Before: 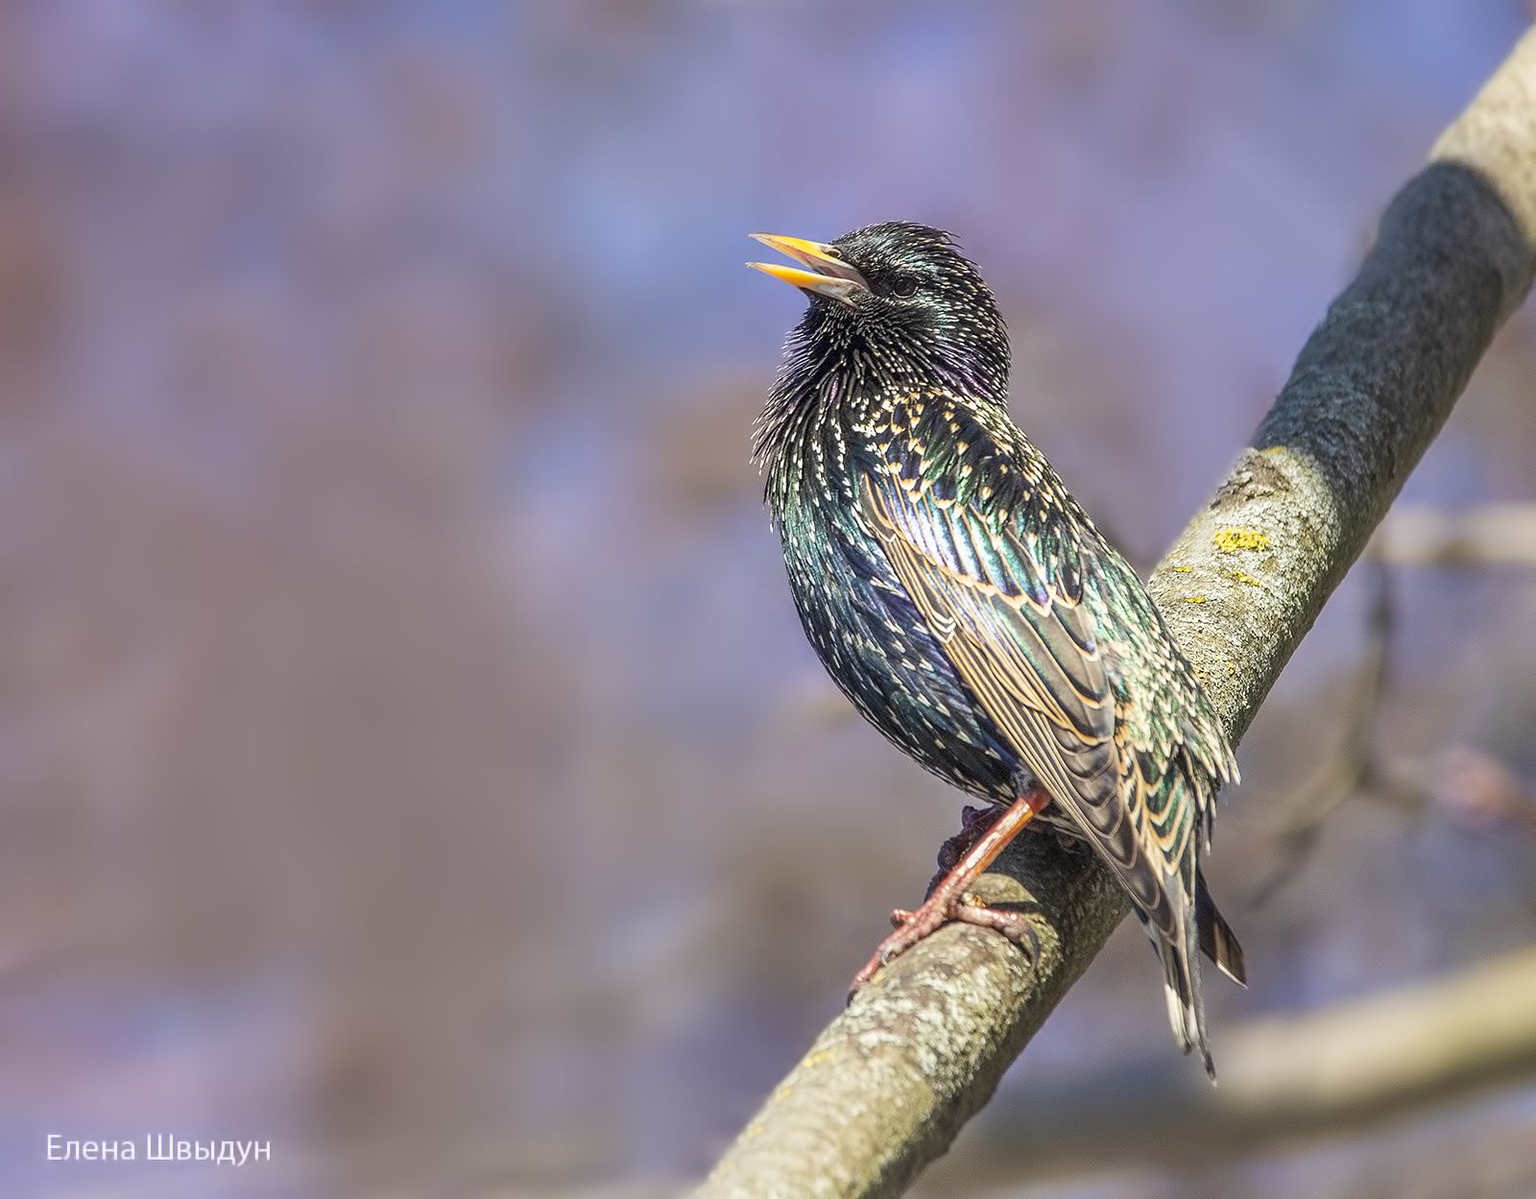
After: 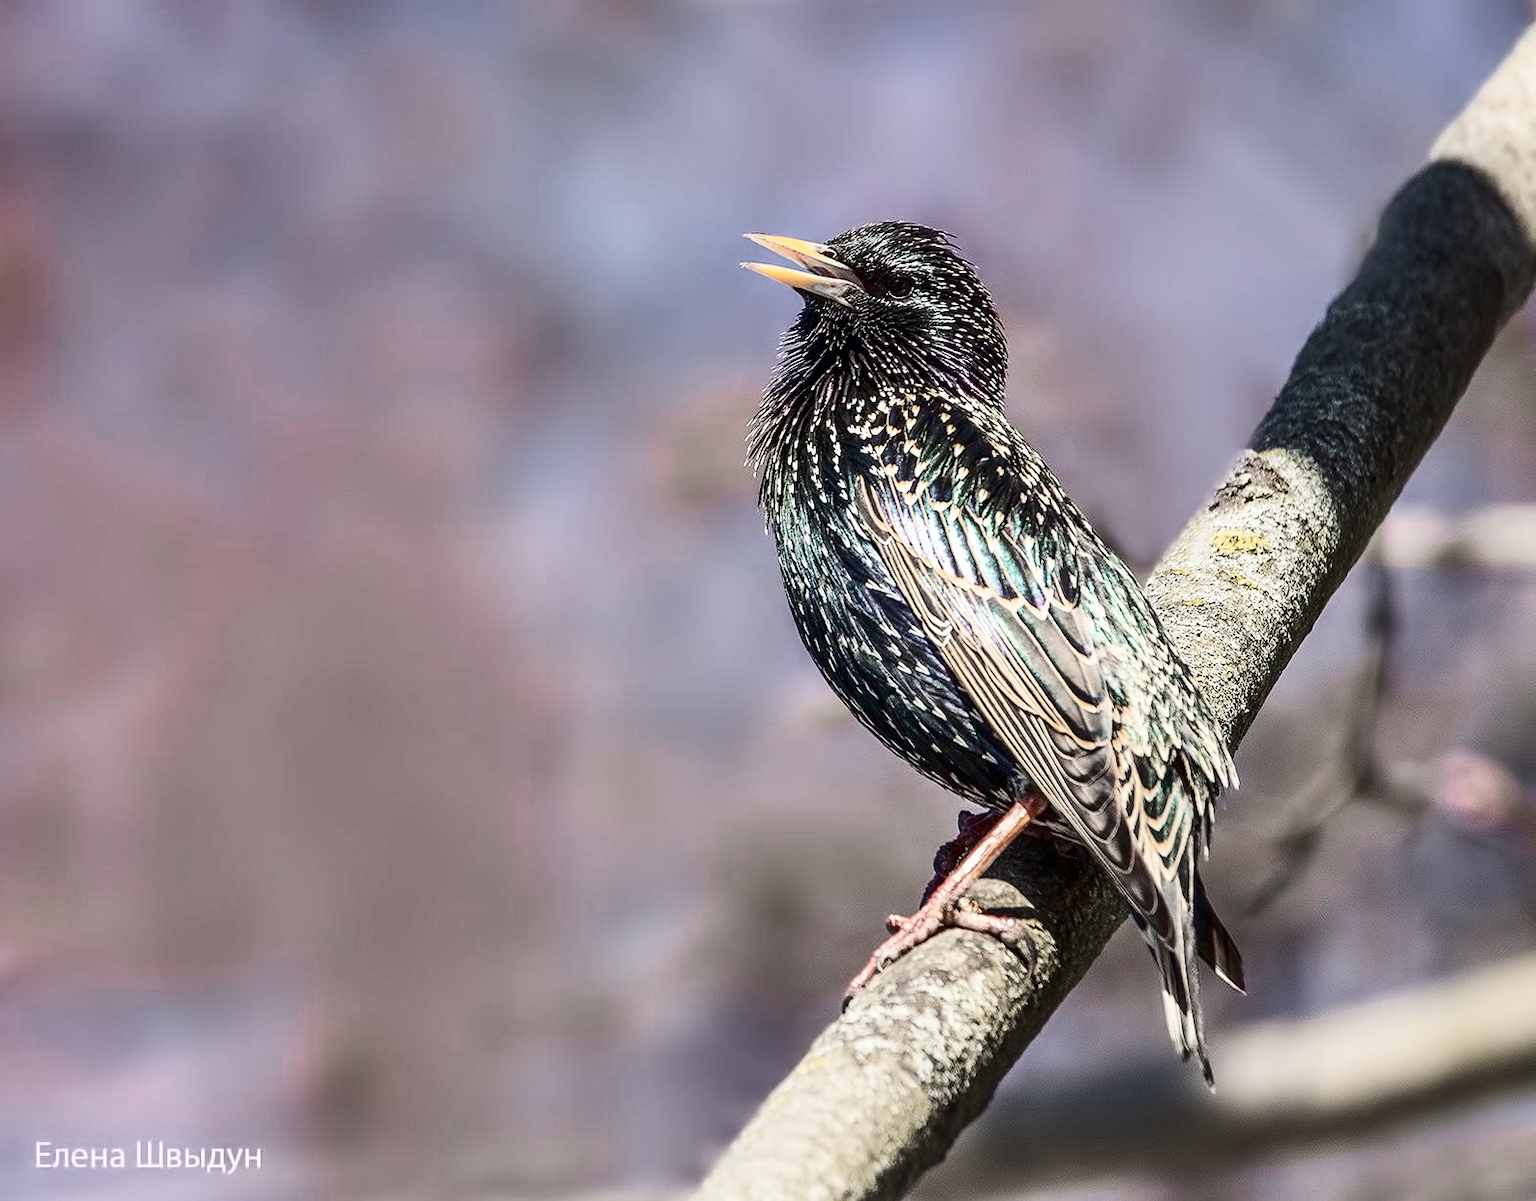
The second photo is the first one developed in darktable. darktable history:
crop and rotate: left 0.777%, top 0.248%, bottom 0.347%
contrast brightness saturation: contrast 0.337, brightness -0.076, saturation 0.168
color zones: curves: ch0 [(0, 0.6) (0.129, 0.508) (0.193, 0.483) (0.429, 0.5) (0.571, 0.5) (0.714, 0.5) (0.857, 0.5) (1, 0.6)]; ch1 [(0, 0.481) (0.112, 0.245) (0.213, 0.223) (0.429, 0.233) (0.571, 0.231) (0.683, 0.242) (0.857, 0.296) (1, 0.481)]
